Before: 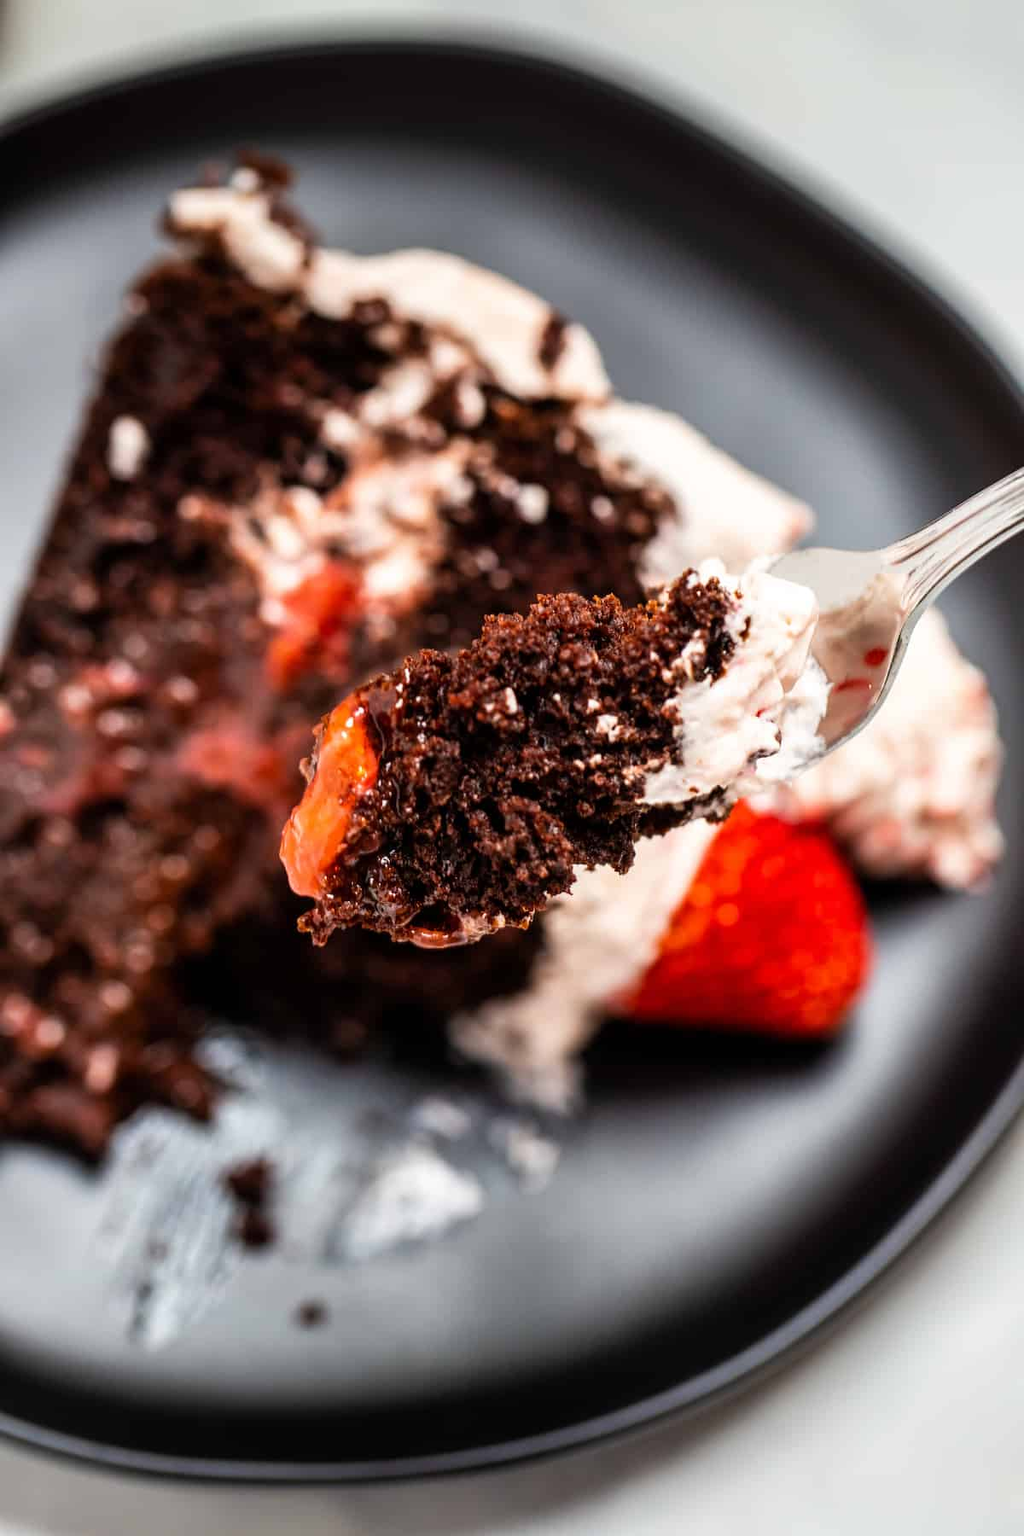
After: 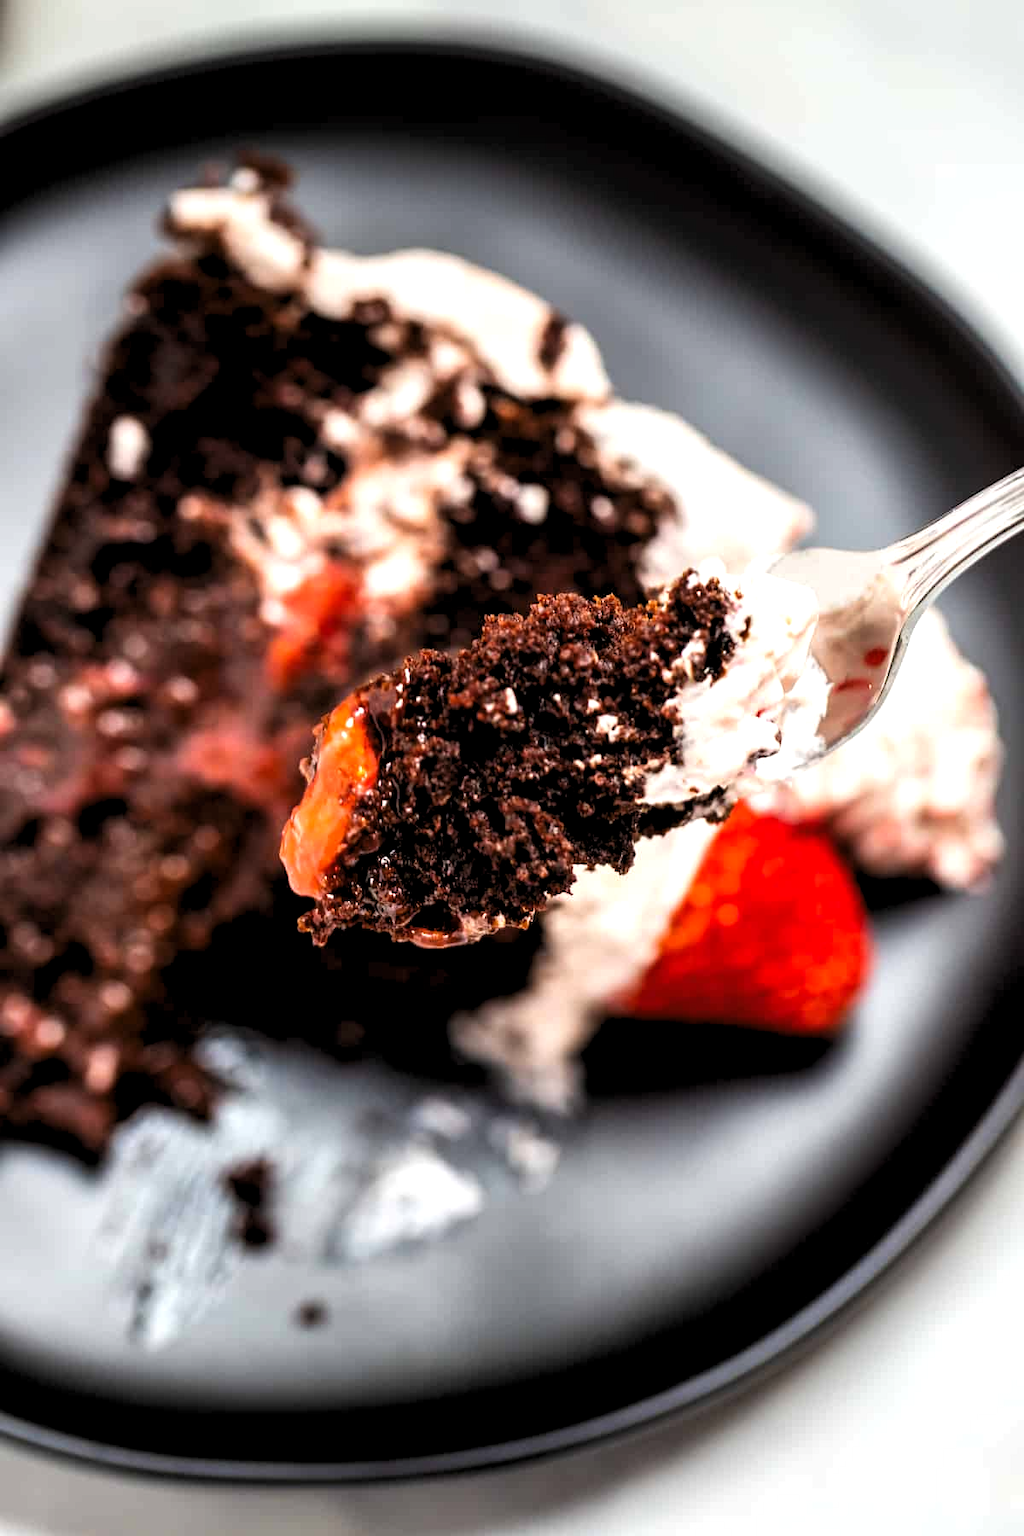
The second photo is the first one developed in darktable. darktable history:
levels: levels [0.055, 0.477, 0.9]
